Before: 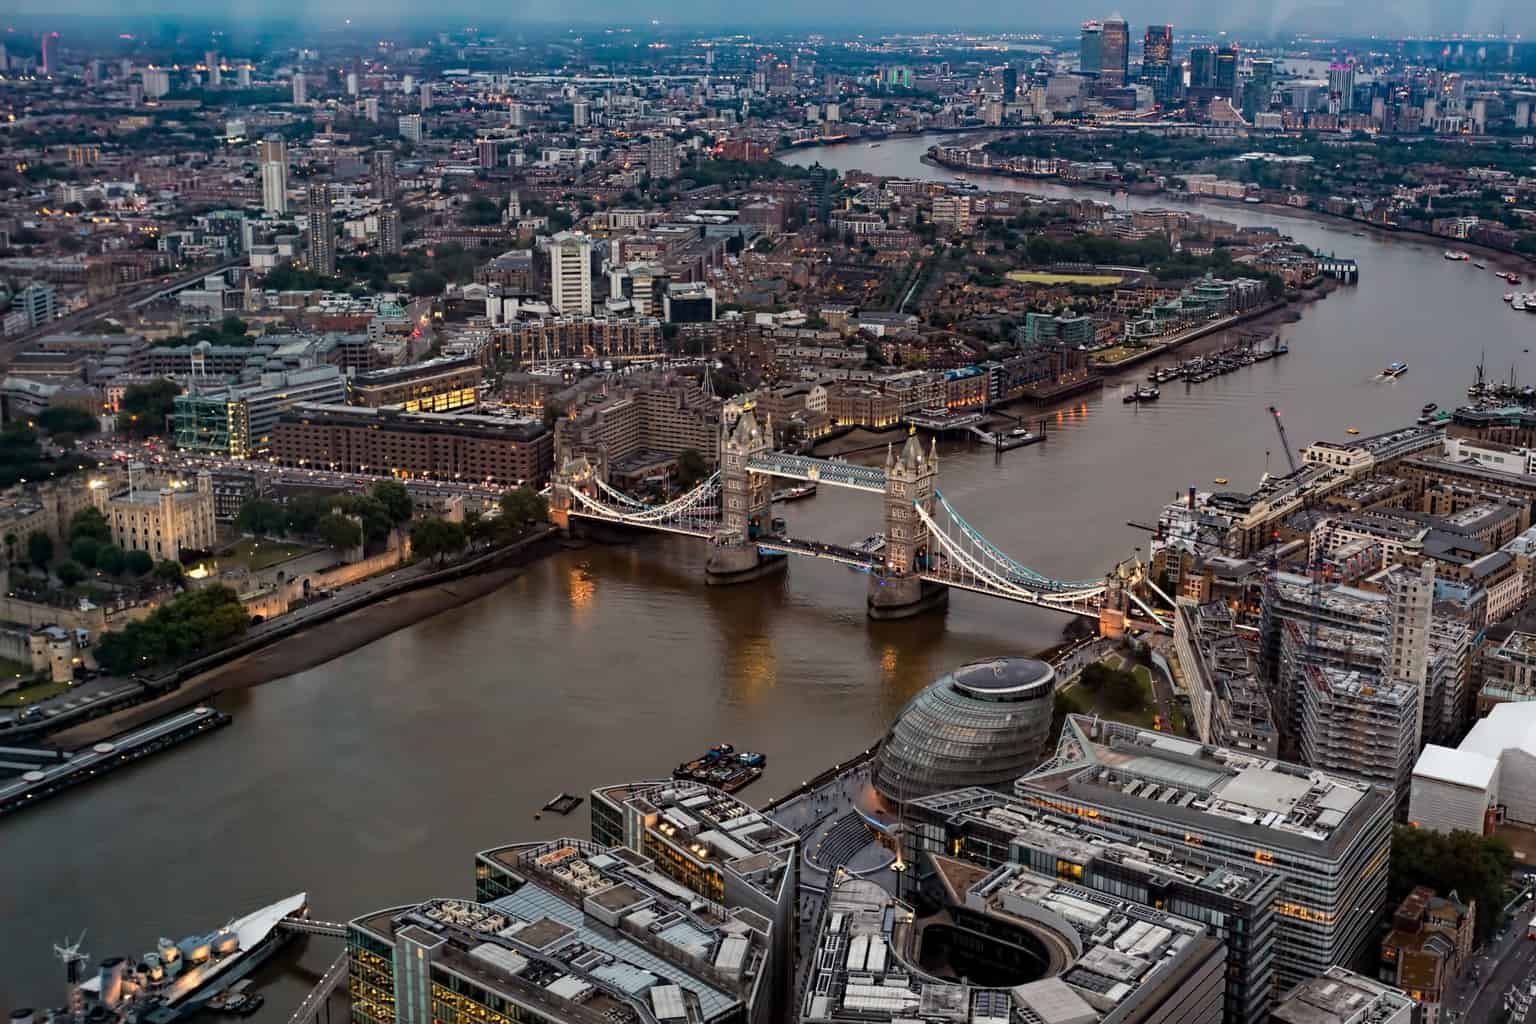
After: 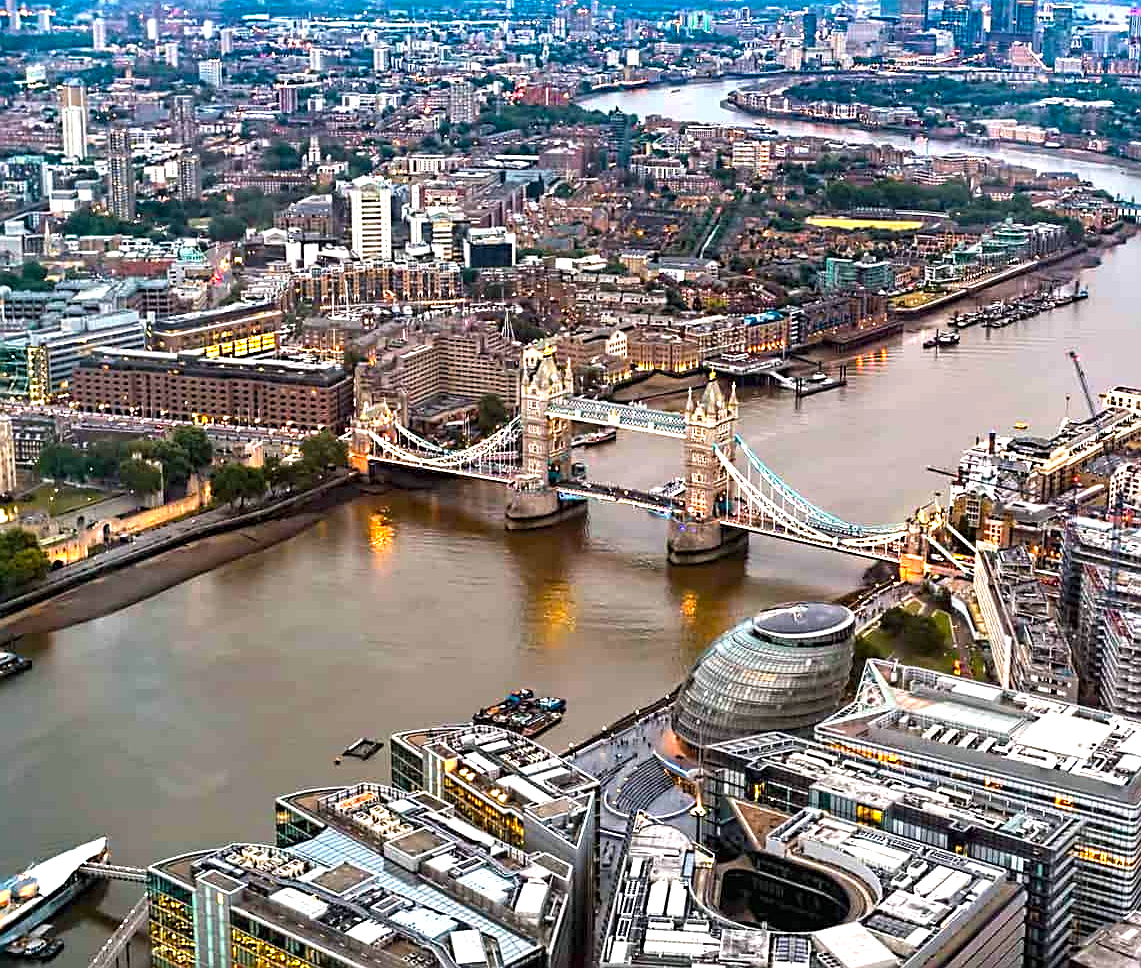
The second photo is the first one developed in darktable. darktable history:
crop and rotate: left 13.064%, top 5.38%, right 12.592%
exposure: black level correction 0, exposure 1.199 EV, compensate highlight preservation false
sharpen: on, module defaults
color balance rgb: shadows lift › chroma 2.062%, shadows lift › hue 135.49°, perceptual saturation grading › global saturation 19.322%, perceptual brilliance grading › global brilliance 11.096%, global vibrance 20%
